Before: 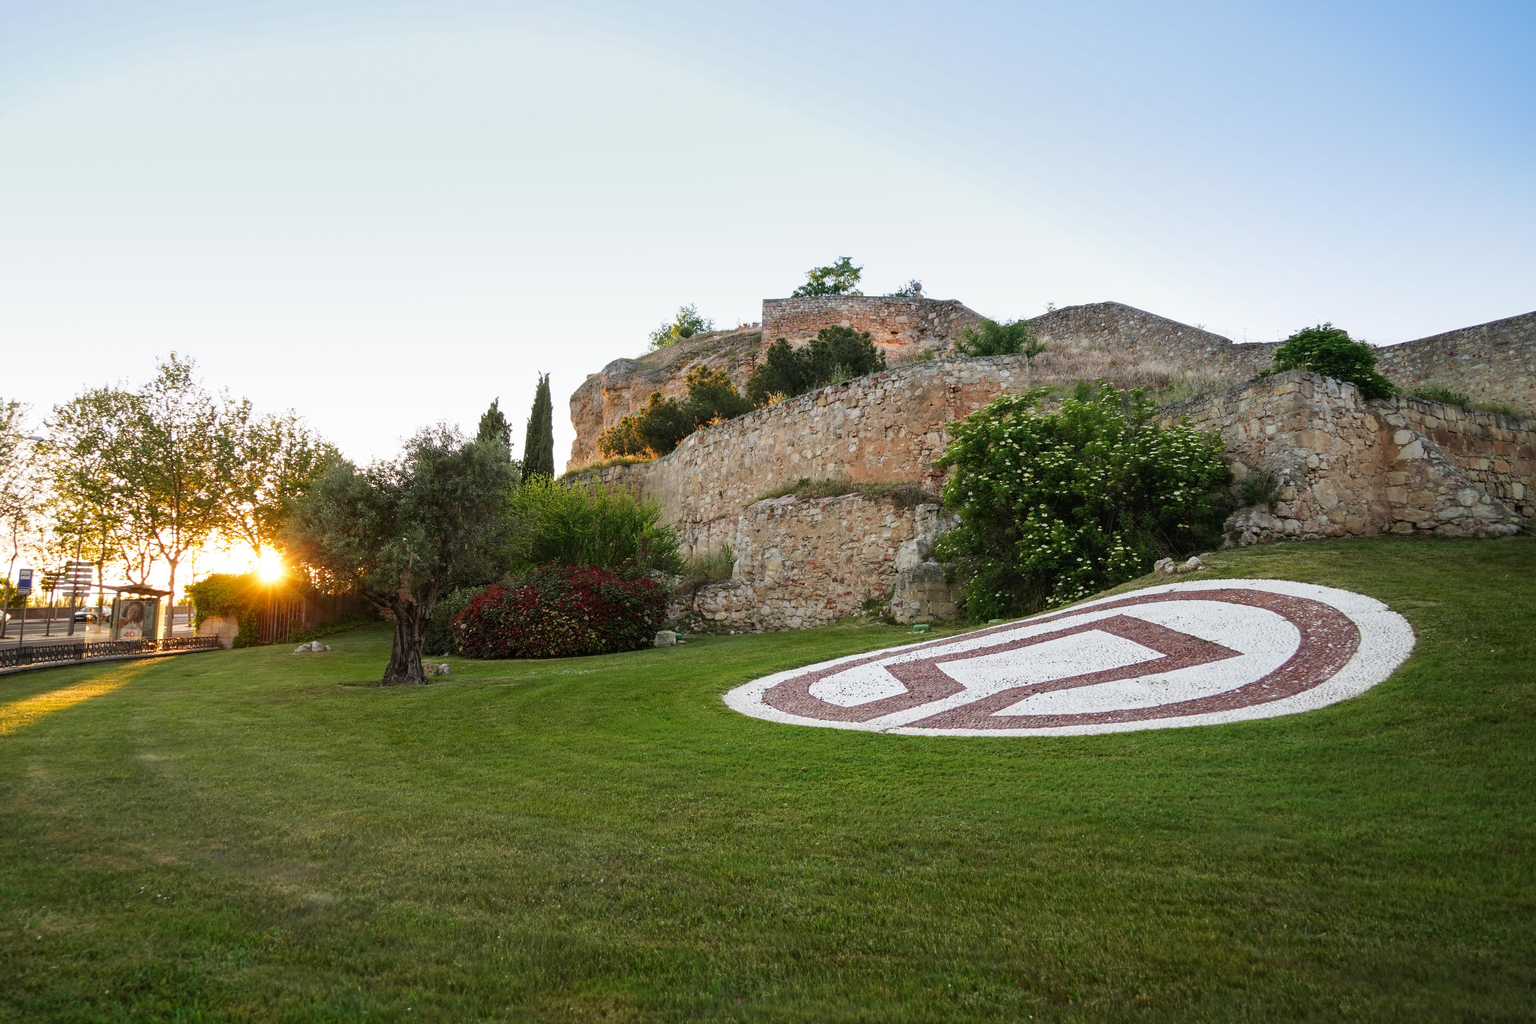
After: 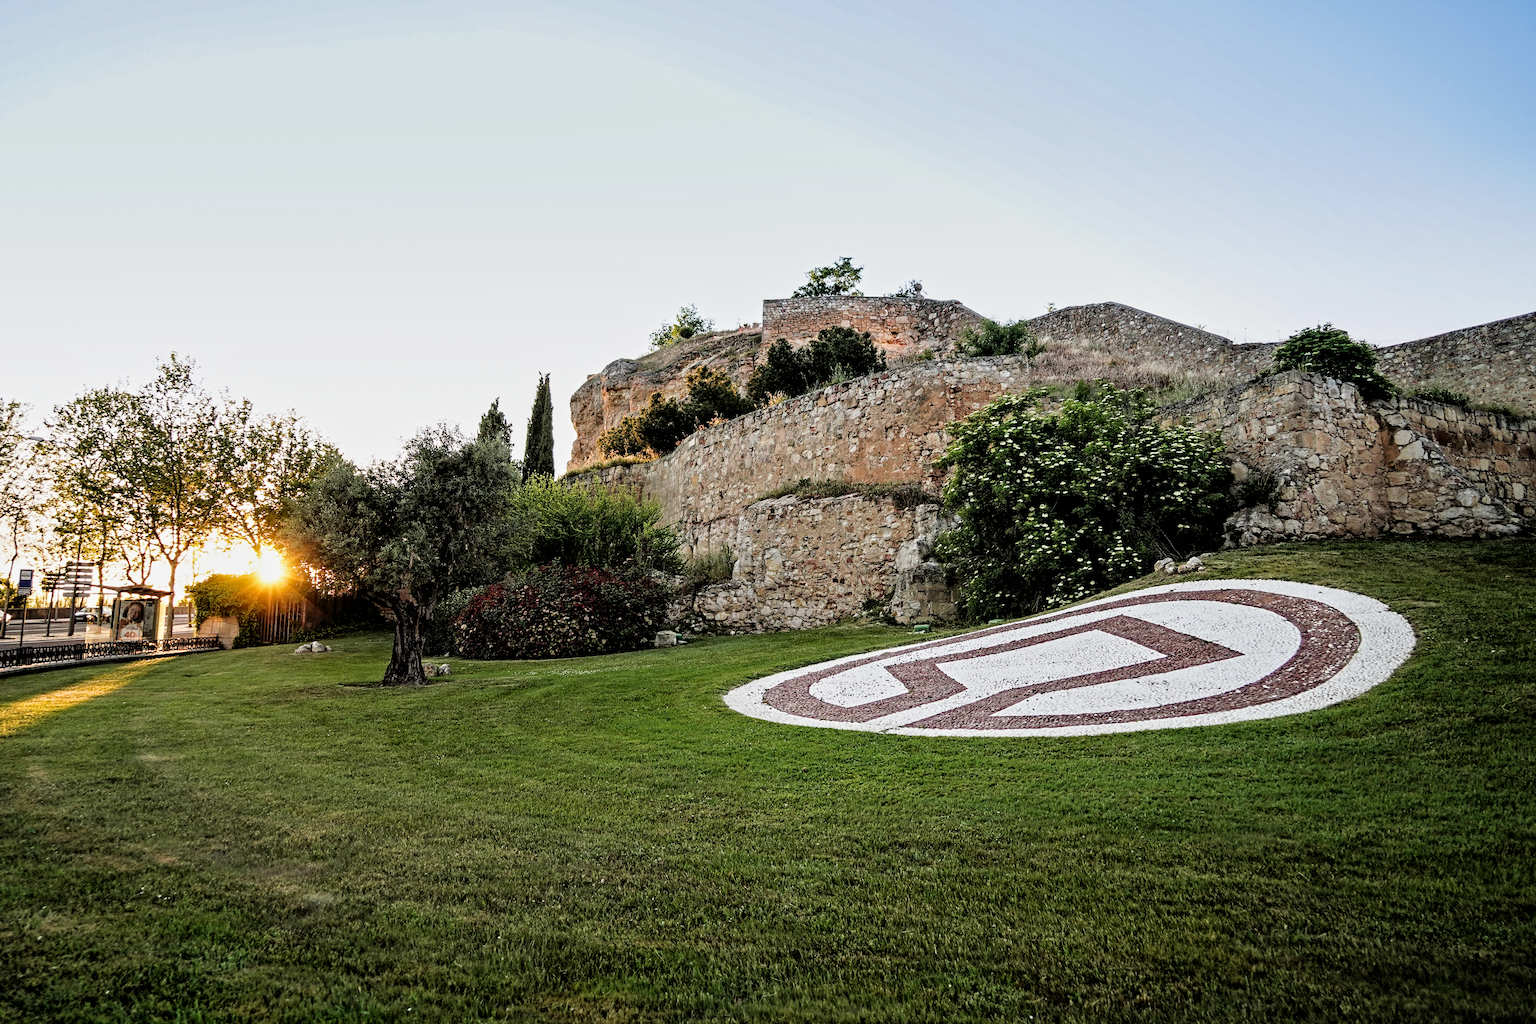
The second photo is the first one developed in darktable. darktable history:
contrast equalizer: octaves 7, y [[0.5, 0.542, 0.583, 0.625, 0.667, 0.708], [0.5 ×6], [0.5 ×6], [0 ×6], [0 ×6]]
filmic rgb: black relative exposure -3.92 EV, white relative exposure 3.14 EV, hardness 2.87
